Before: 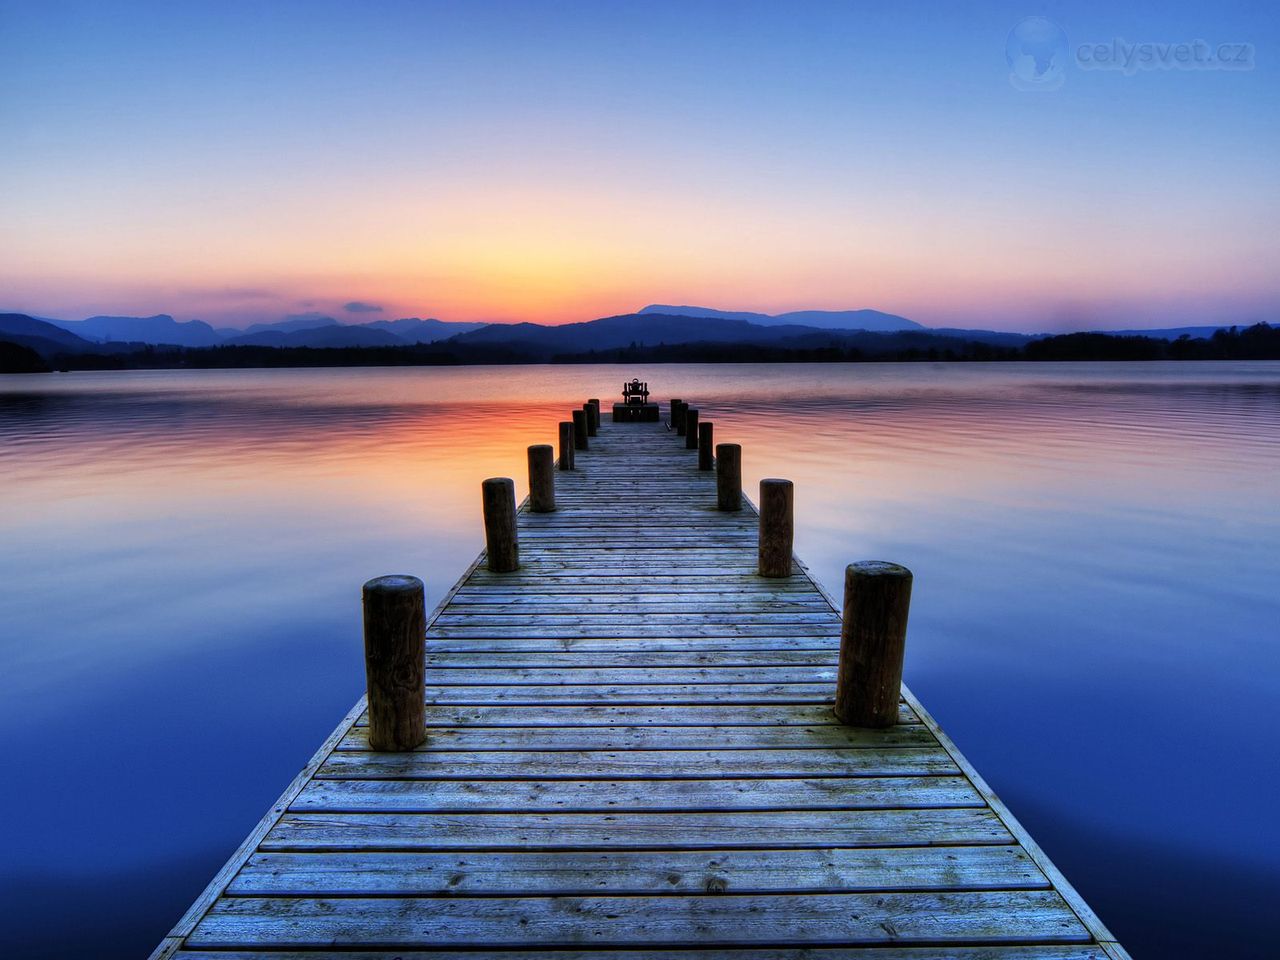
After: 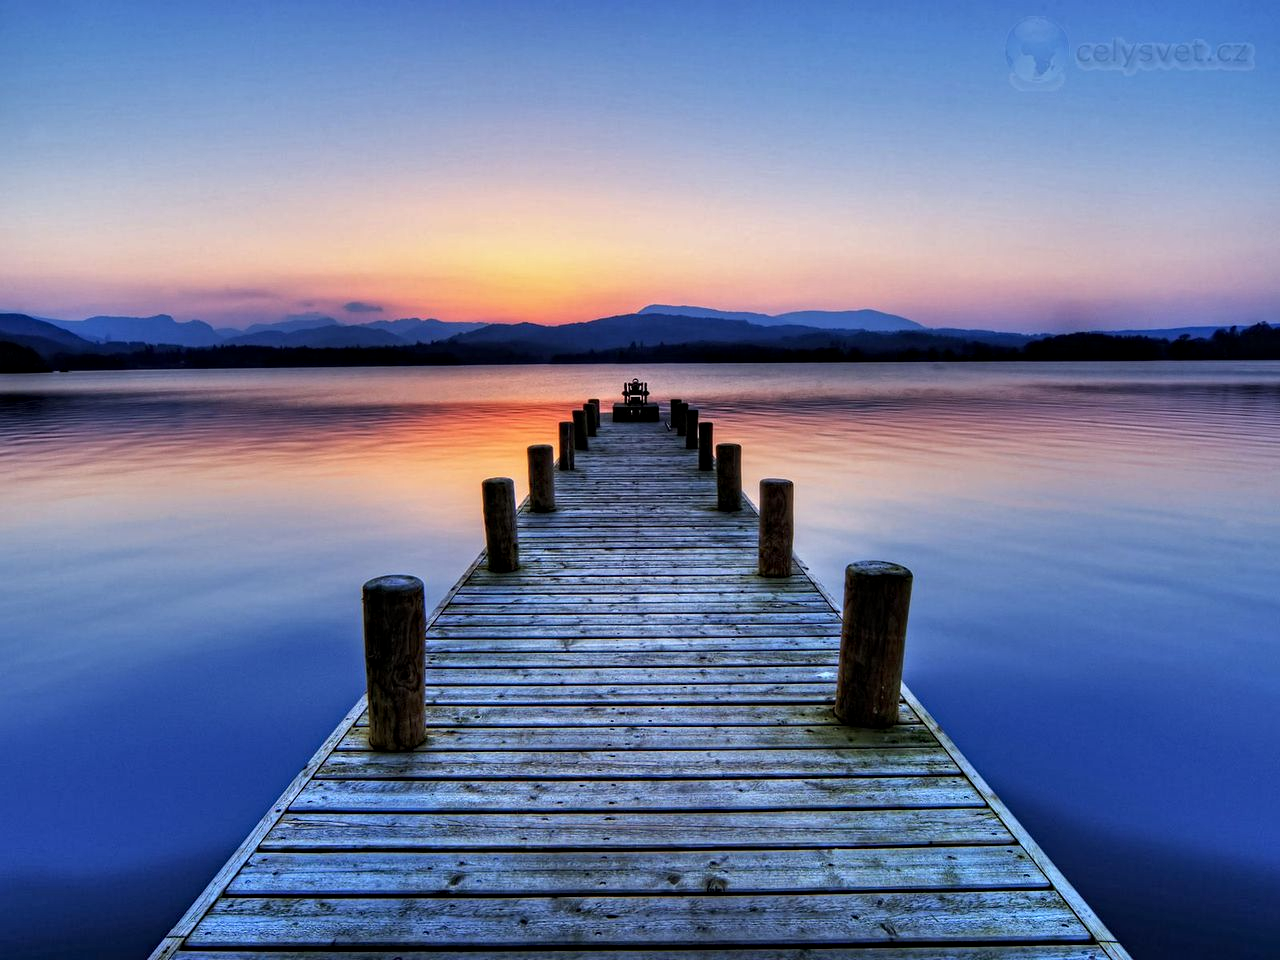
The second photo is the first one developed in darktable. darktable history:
shadows and highlights: shadows 43.79, white point adjustment -1.39, soften with gaussian
contrast equalizer: y [[0.5, 0.501, 0.525, 0.597, 0.58, 0.514], [0.5 ×6], [0.5 ×6], [0 ×6], [0 ×6]]
